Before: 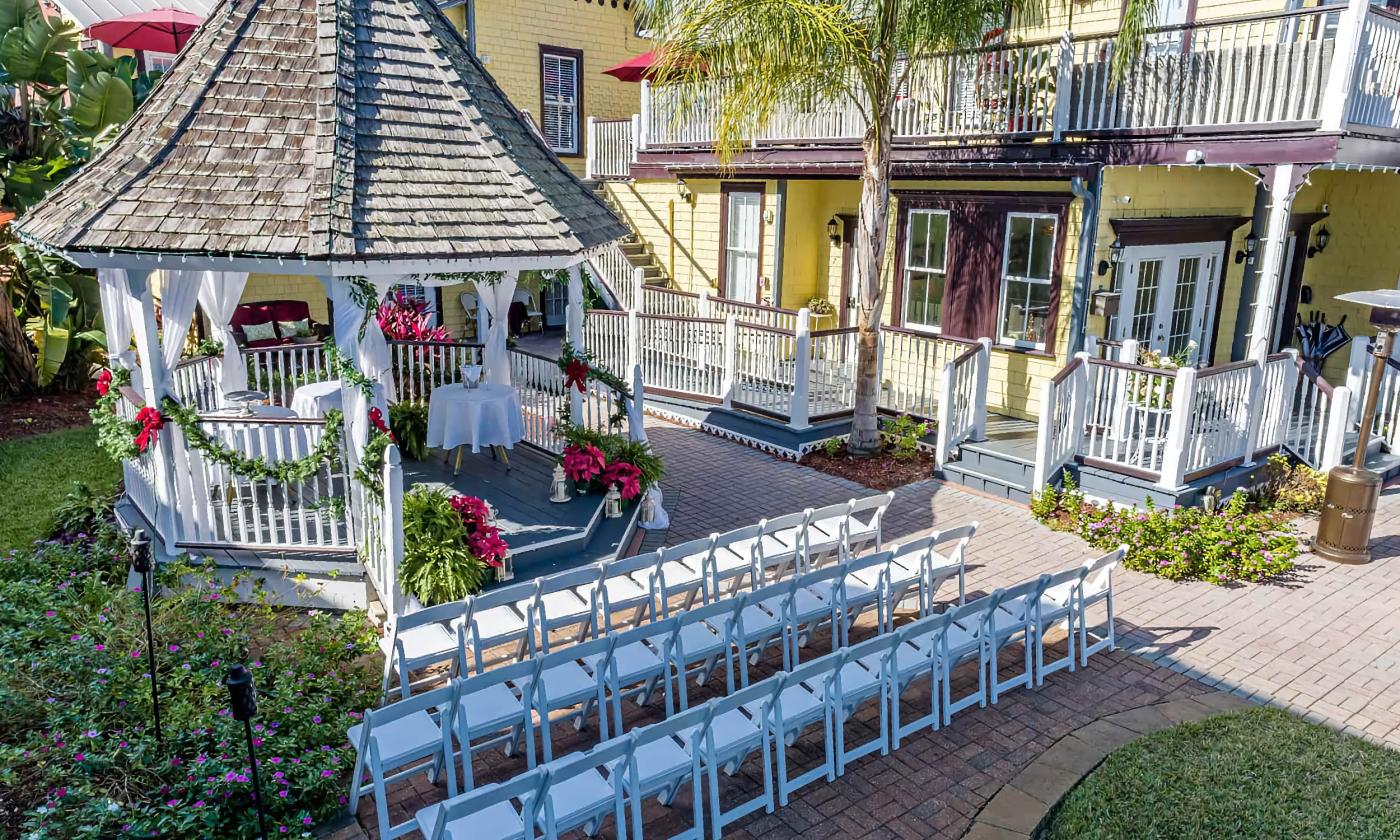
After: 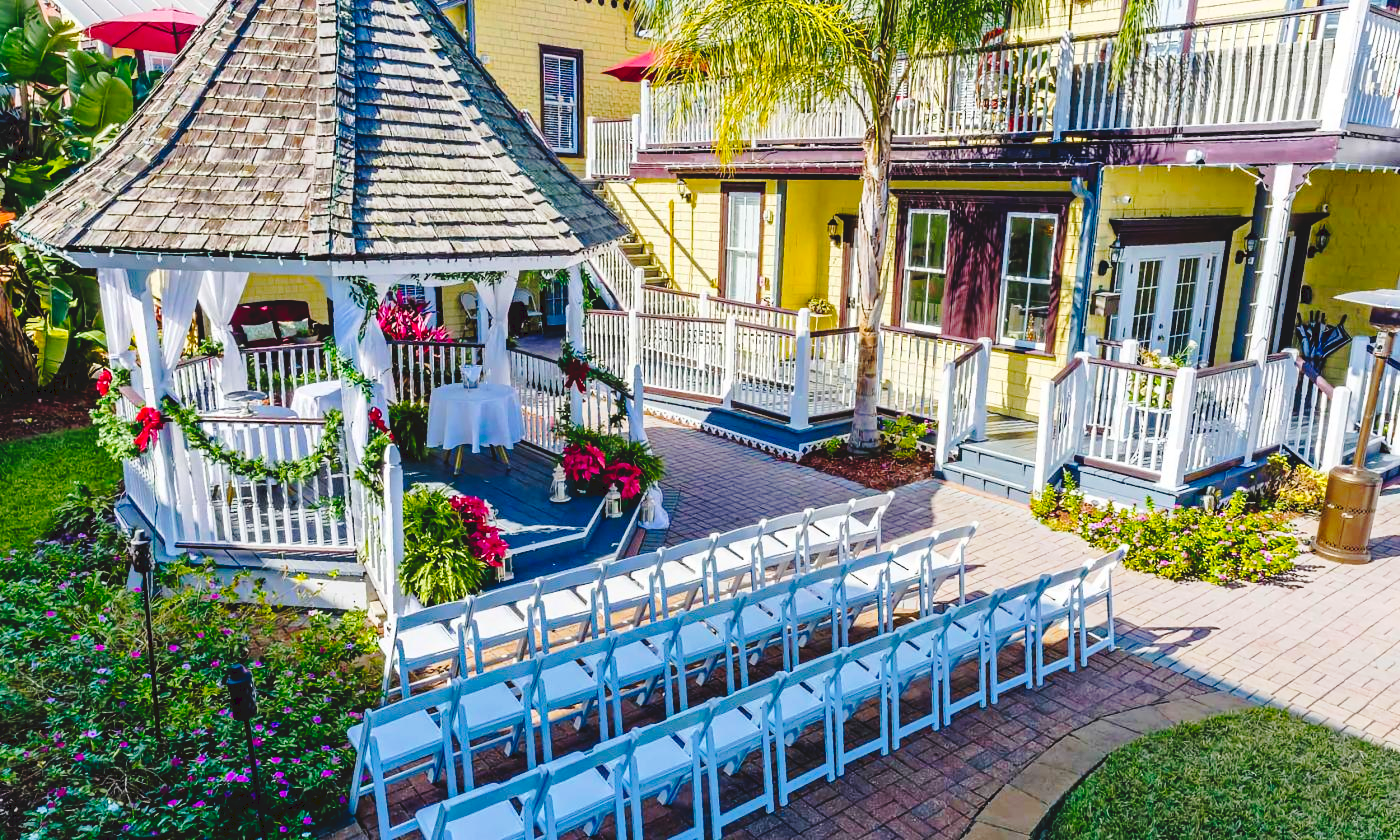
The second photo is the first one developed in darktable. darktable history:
tone curve: curves: ch0 [(0, 0) (0.003, 0.085) (0.011, 0.086) (0.025, 0.086) (0.044, 0.088) (0.069, 0.093) (0.1, 0.102) (0.136, 0.12) (0.177, 0.157) (0.224, 0.203) (0.277, 0.277) (0.335, 0.36) (0.399, 0.463) (0.468, 0.559) (0.543, 0.626) (0.623, 0.703) (0.709, 0.789) (0.801, 0.869) (0.898, 0.927) (1, 1)], preserve colors none
color balance rgb: shadows lift › hue 86.25°, linear chroma grading › global chroma 33.87%, perceptual saturation grading › global saturation 0.437%, global vibrance 20%
